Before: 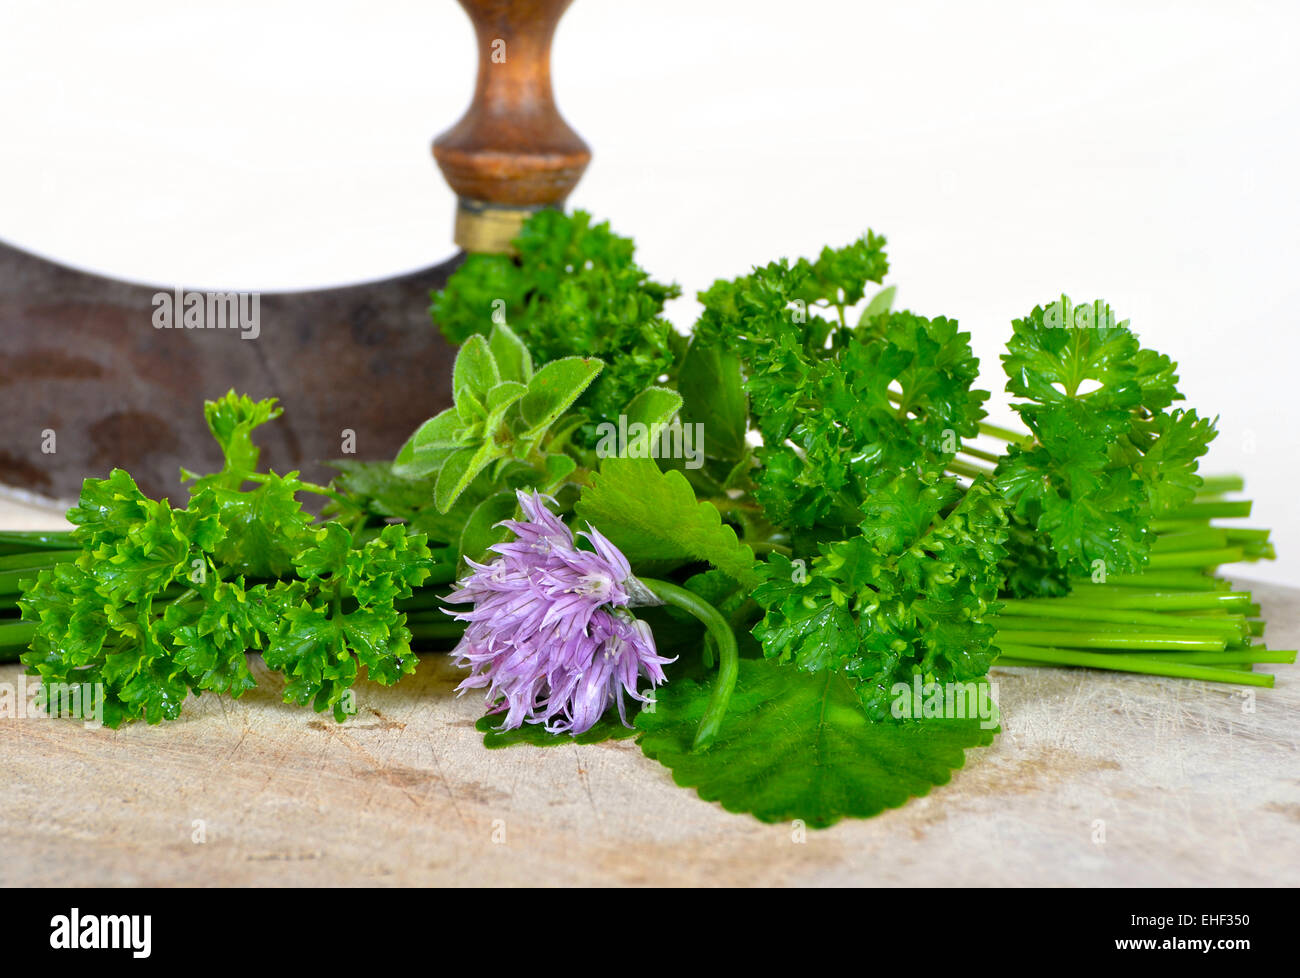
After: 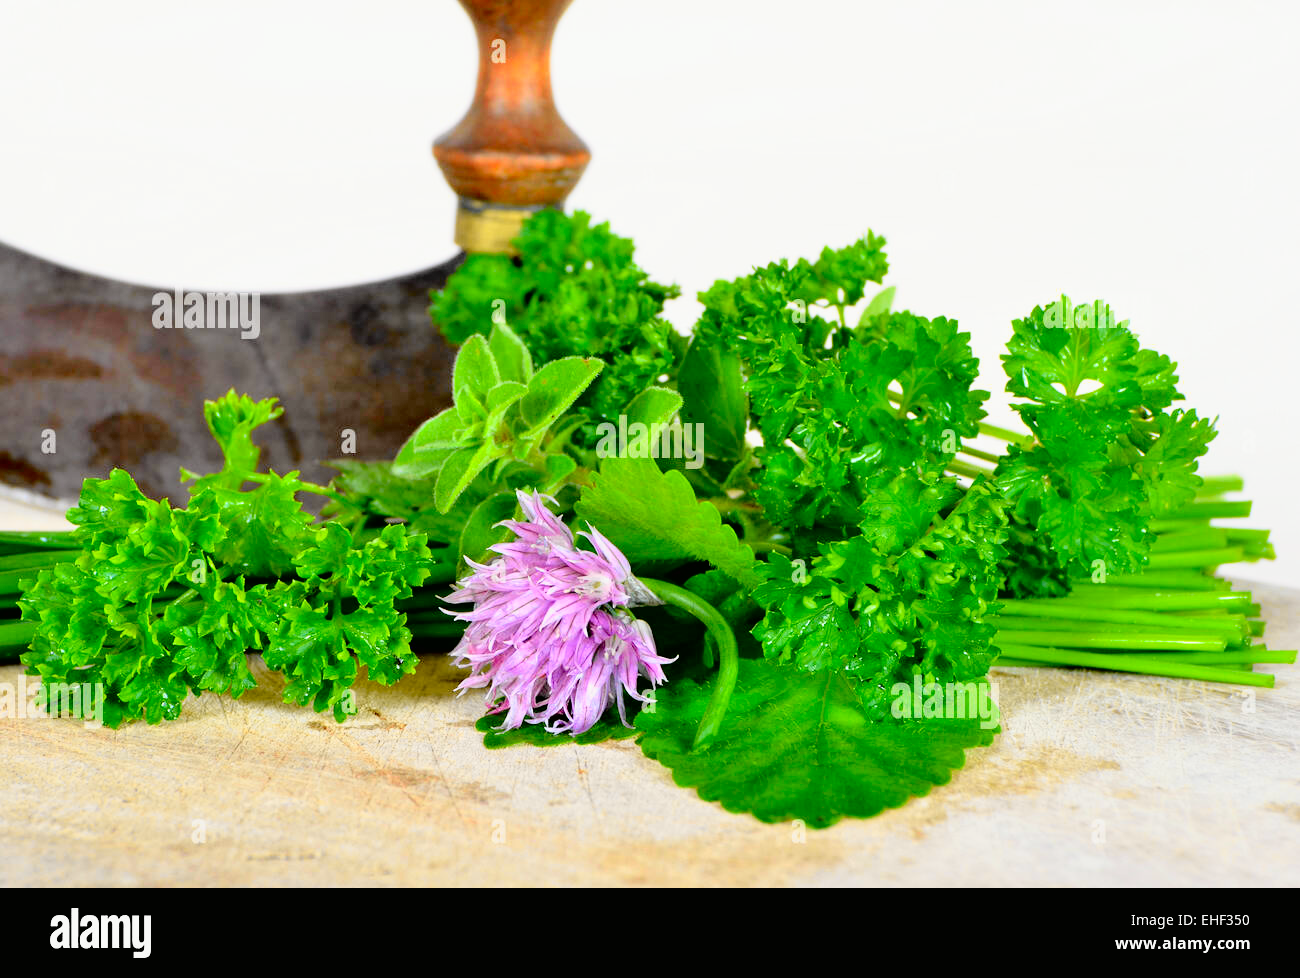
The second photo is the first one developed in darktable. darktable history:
exposure: black level correction 0.01, exposure 0.015 EV, compensate highlight preservation false
tone curve: curves: ch0 [(0, 0.008) (0.107, 0.091) (0.278, 0.351) (0.457, 0.562) (0.628, 0.738) (0.839, 0.909) (0.998, 0.978)]; ch1 [(0, 0) (0.437, 0.408) (0.474, 0.479) (0.502, 0.5) (0.527, 0.519) (0.561, 0.575) (0.608, 0.665) (0.669, 0.748) (0.859, 0.899) (1, 1)]; ch2 [(0, 0) (0.33, 0.301) (0.421, 0.443) (0.473, 0.498) (0.502, 0.504) (0.522, 0.527) (0.549, 0.583) (0.644, 0.703) (1, 1)], color space Lab, independent channels, preserve colors none
